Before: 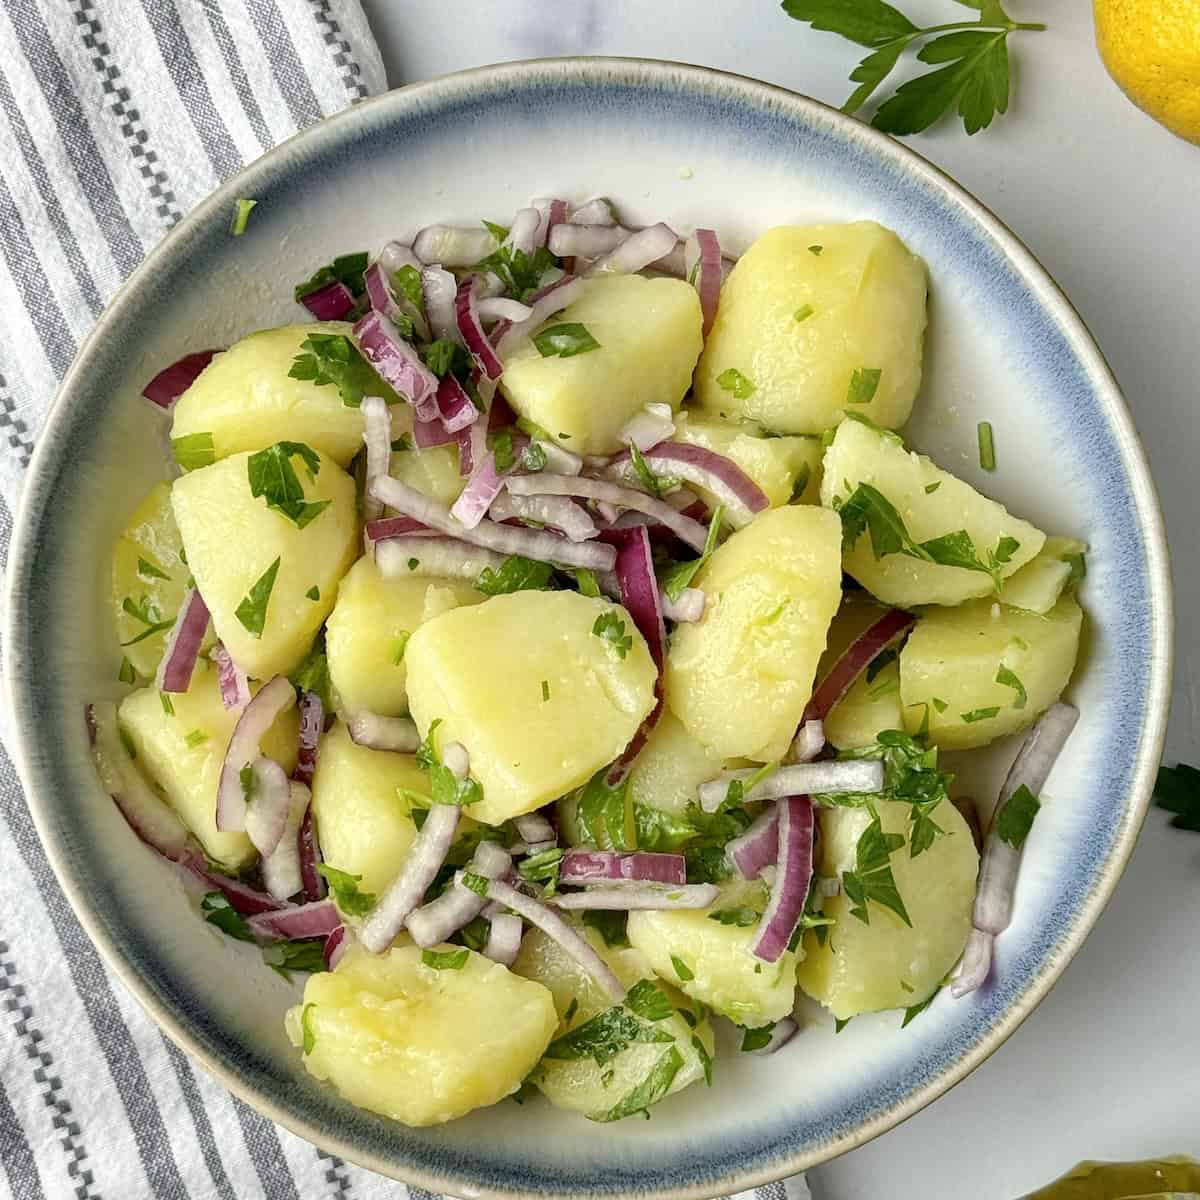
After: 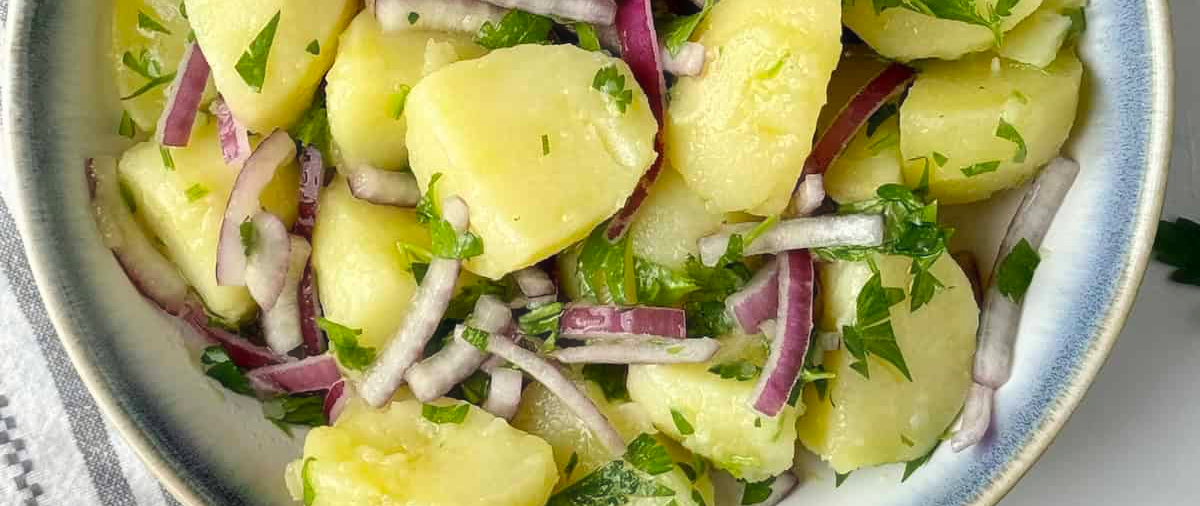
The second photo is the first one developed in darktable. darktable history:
crop: top 45.578%, bottom 12.203%
haze removal: strength -0.101, compatibility mode true, adaptive false
